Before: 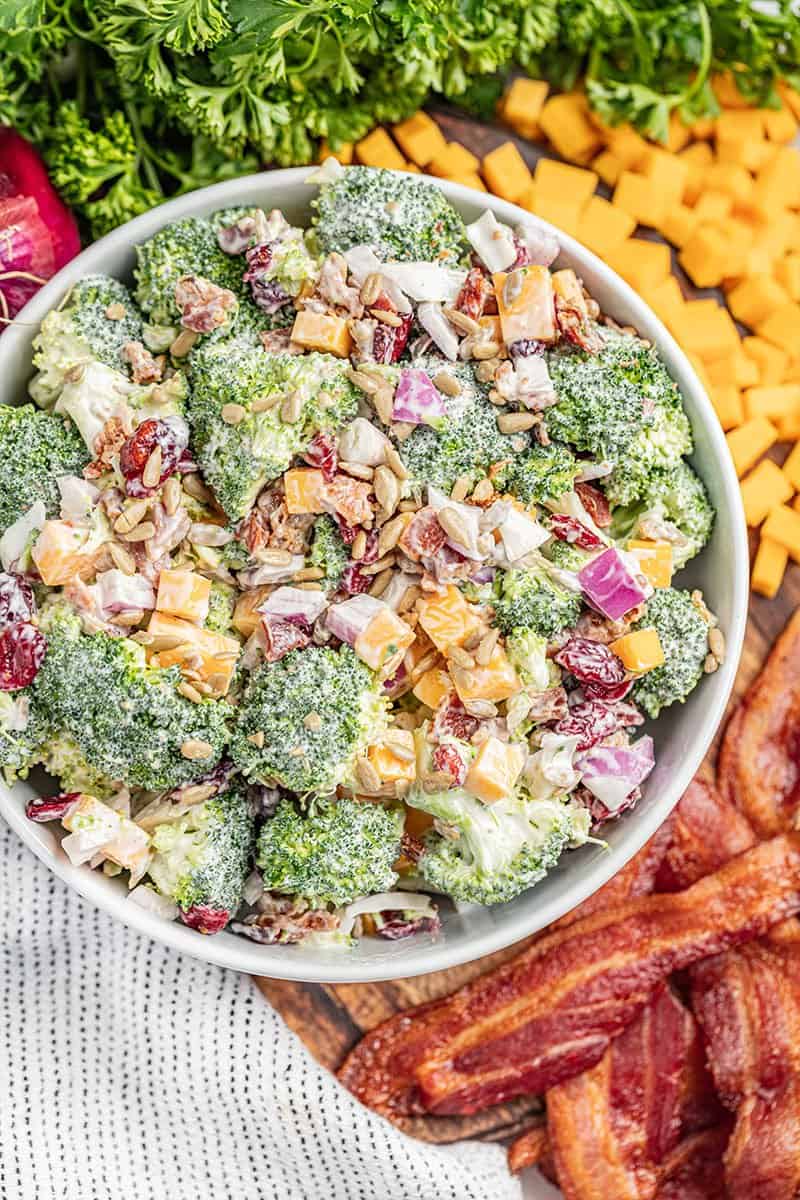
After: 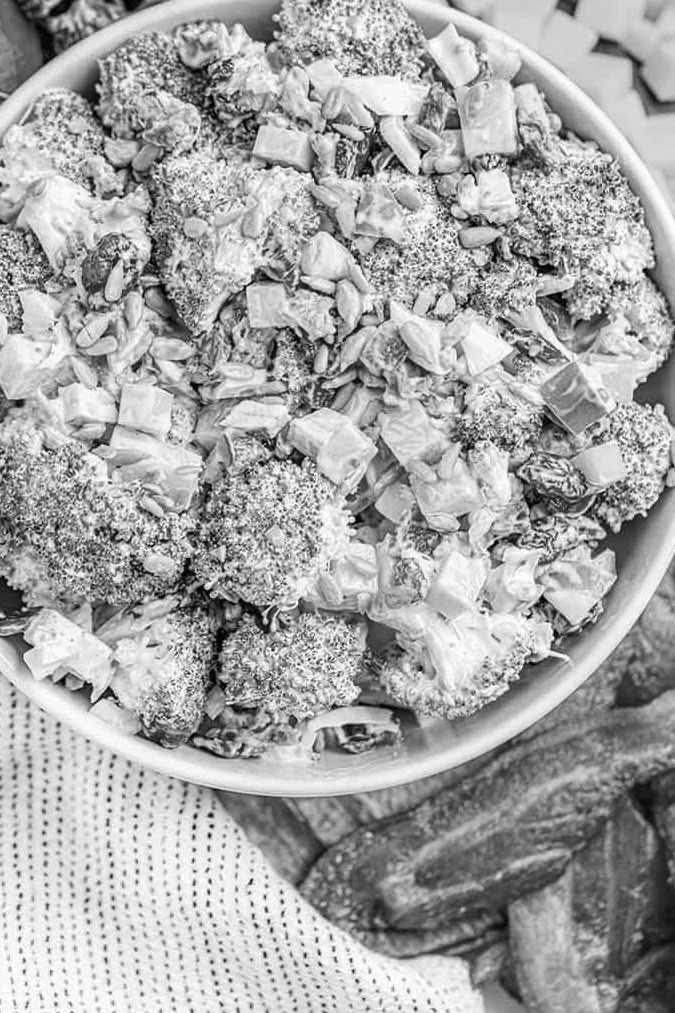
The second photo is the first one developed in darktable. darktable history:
monochrome: on, module defaults
crop and rotate: left 4.842%, top 15.51%, right 10.668%
